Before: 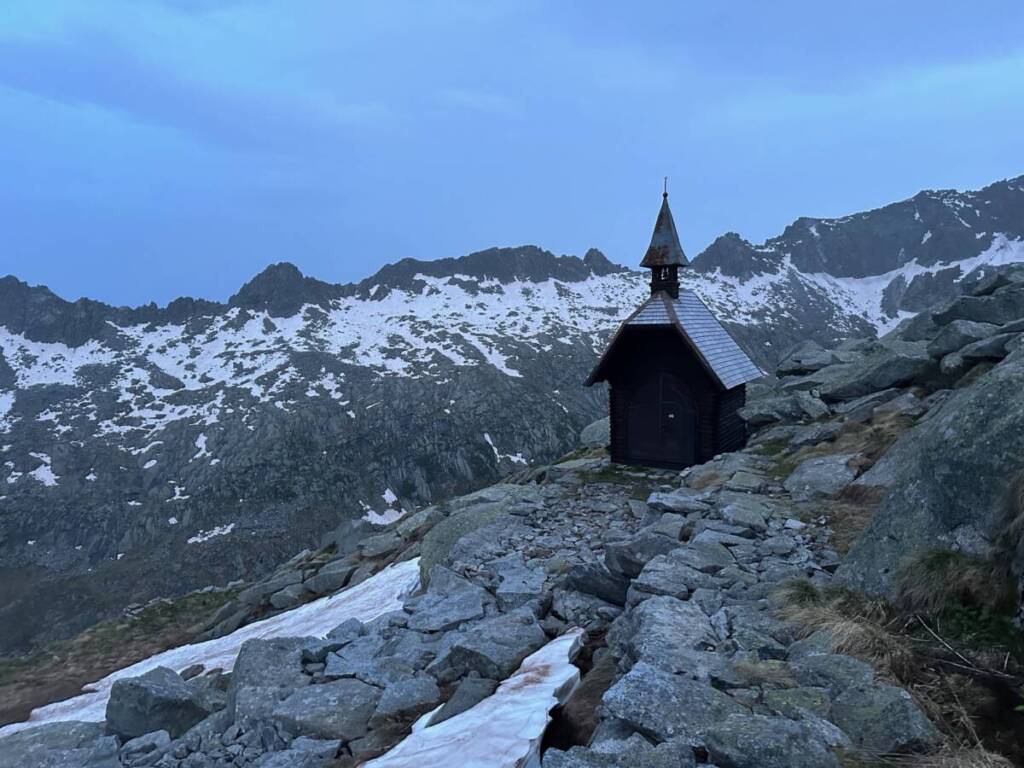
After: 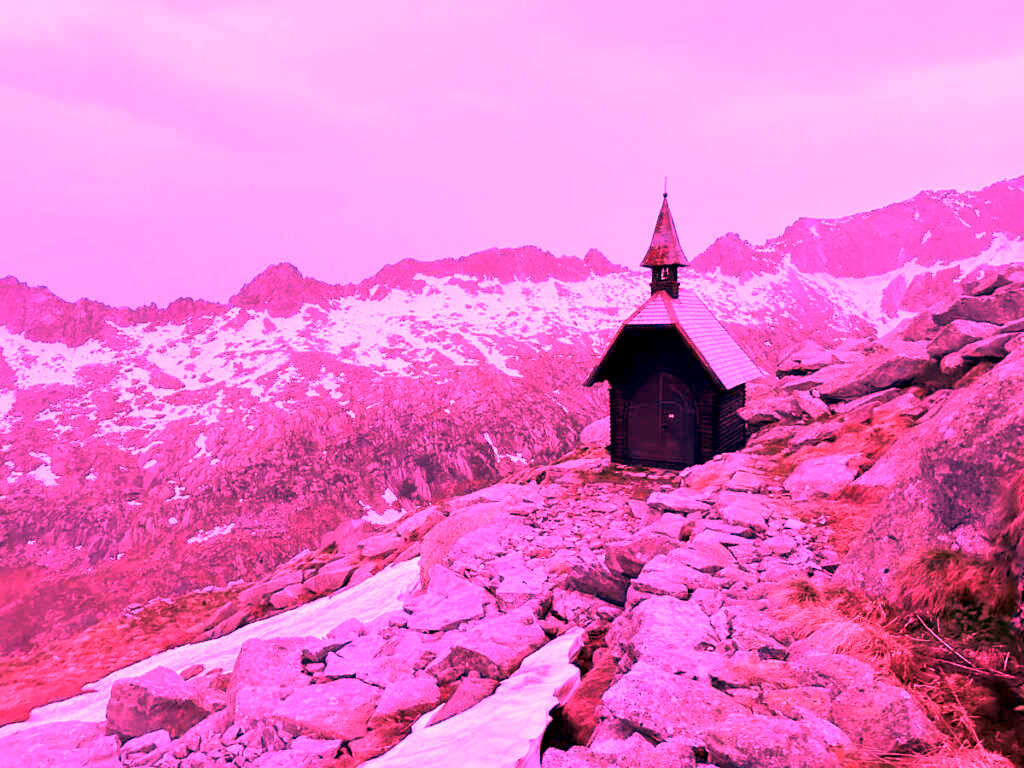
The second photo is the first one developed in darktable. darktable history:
color correction: highlights a* 4.02, highlights b* 4.98, shadows a* -7.55, shadows b* 4.98
white balance: red 4.26, blue 1.802
